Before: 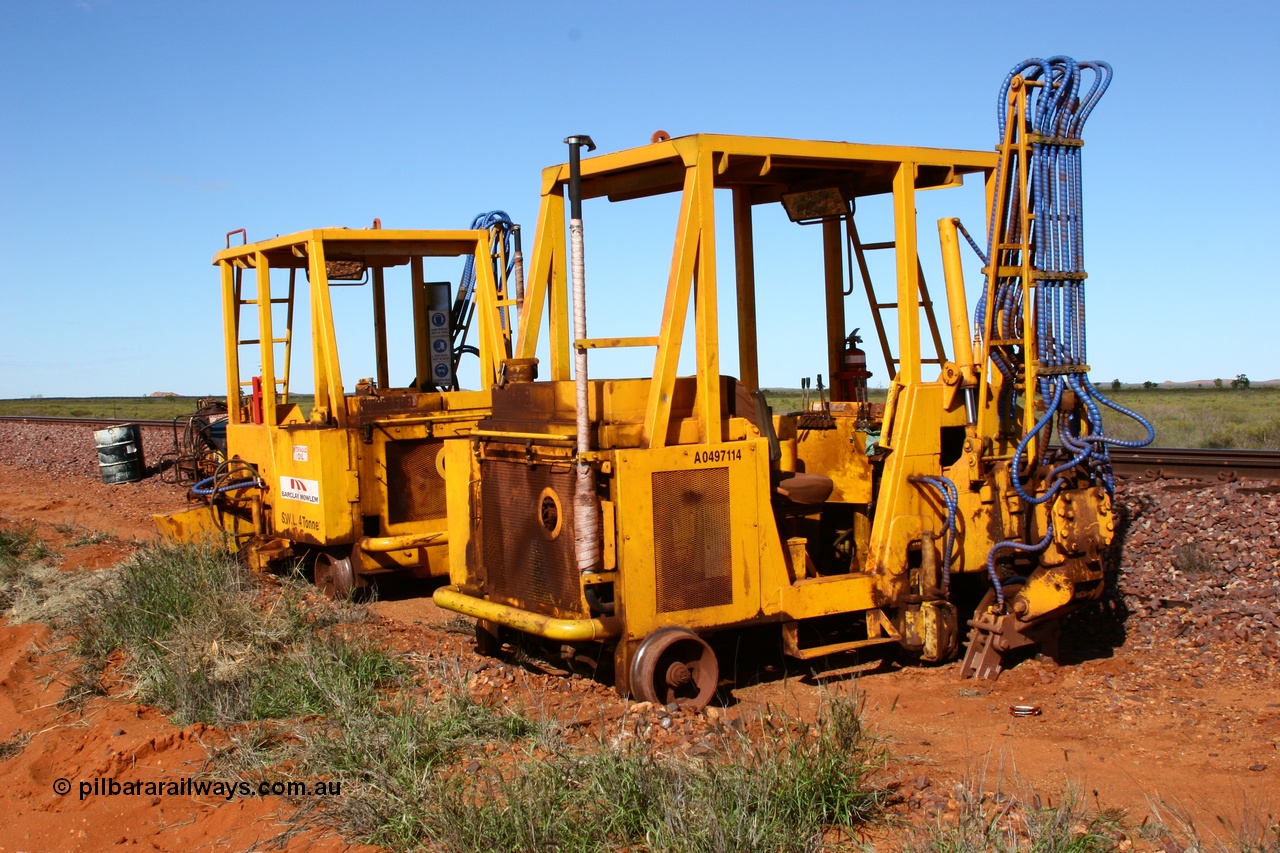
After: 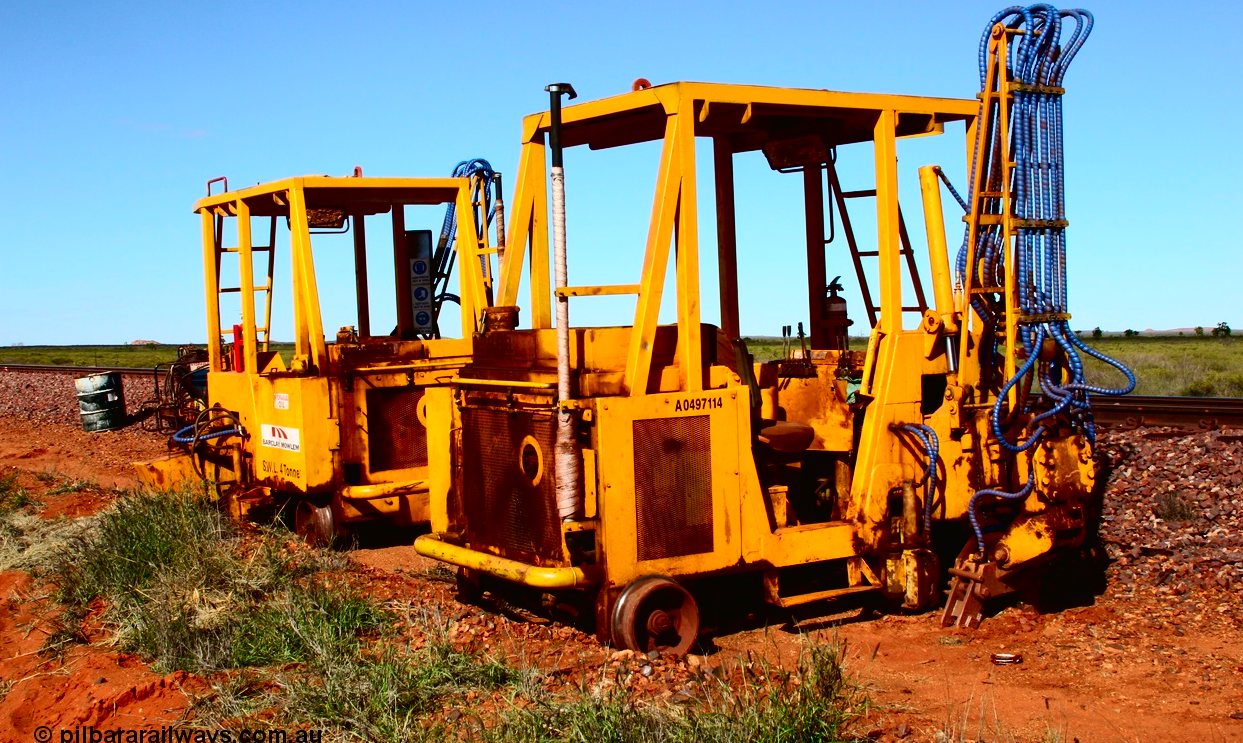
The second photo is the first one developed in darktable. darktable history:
crop: left 1.507%, top 6.147%, right 1.379%, bottom 6.637%
contrast brightness saturation: contrast 0.12, brightness -0.12, saturation 0.2
tone curve: curves: ch0 [(0, 0.013) (0.054, 0.018) (0.205, 0.191) (0.289, 0.292) (0.39, 0.424) (0.493, 0.551) (0.666, 0.743) (0.795, 0.841) (1, 0.998)]; ch1 [(0, 0) (0.385, 0.343) (0.439, 0.415) (0.494, 0.495) (0.501, 0.501) (0.51, 0.509) (0.548, 0.554) (0.586, 0.601) (0.66, 0.687) (0.783, 0.804) (1, 1)]; ch2 [(0, 0) (0.304, 0.31) (0.403, 0.399) (0.441, 0.428) (0.47, 0.469) (0.498, 0.496) (0.524, 0.538) (0.566, 0.579) (0.633, 0.665) (0.7, 0.711) (1, 1)], color space Lab, independent channels, preserve colors none
